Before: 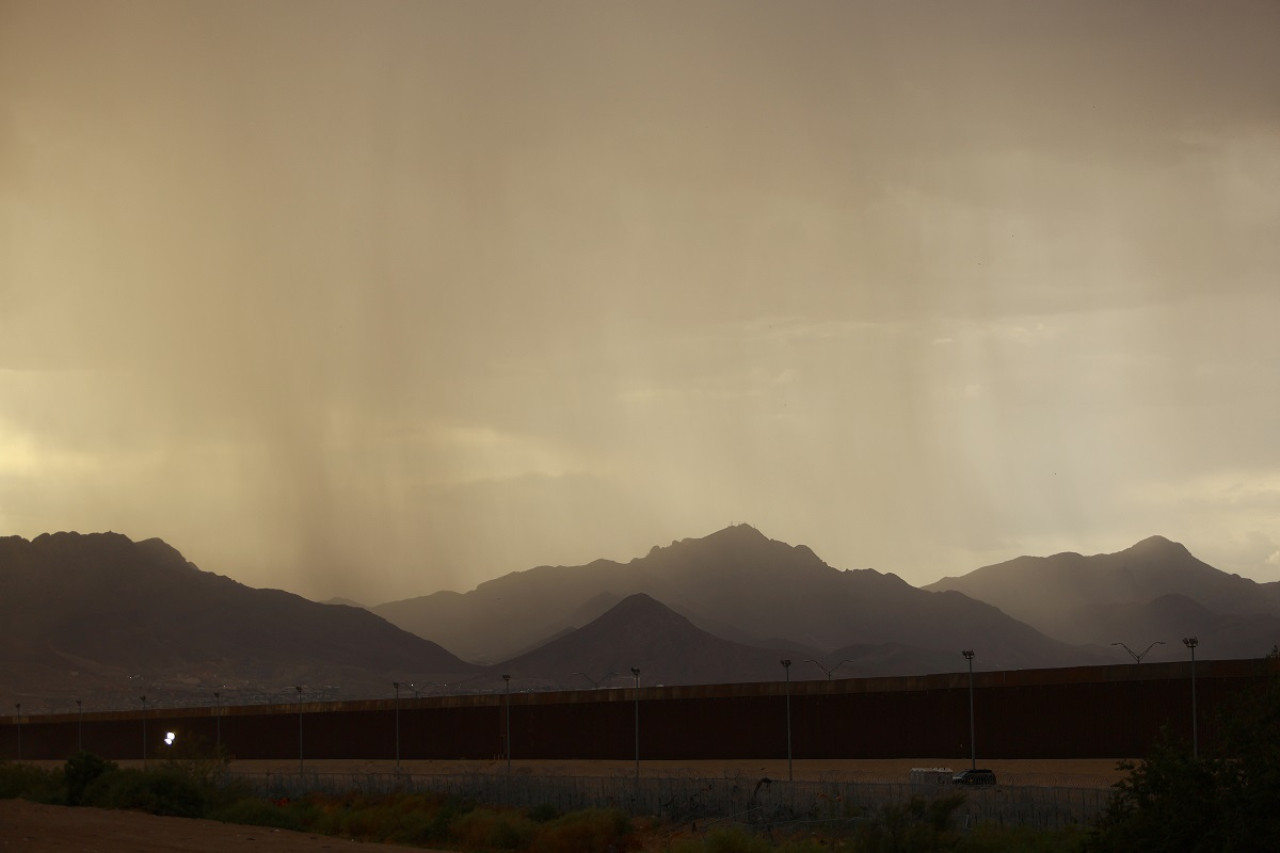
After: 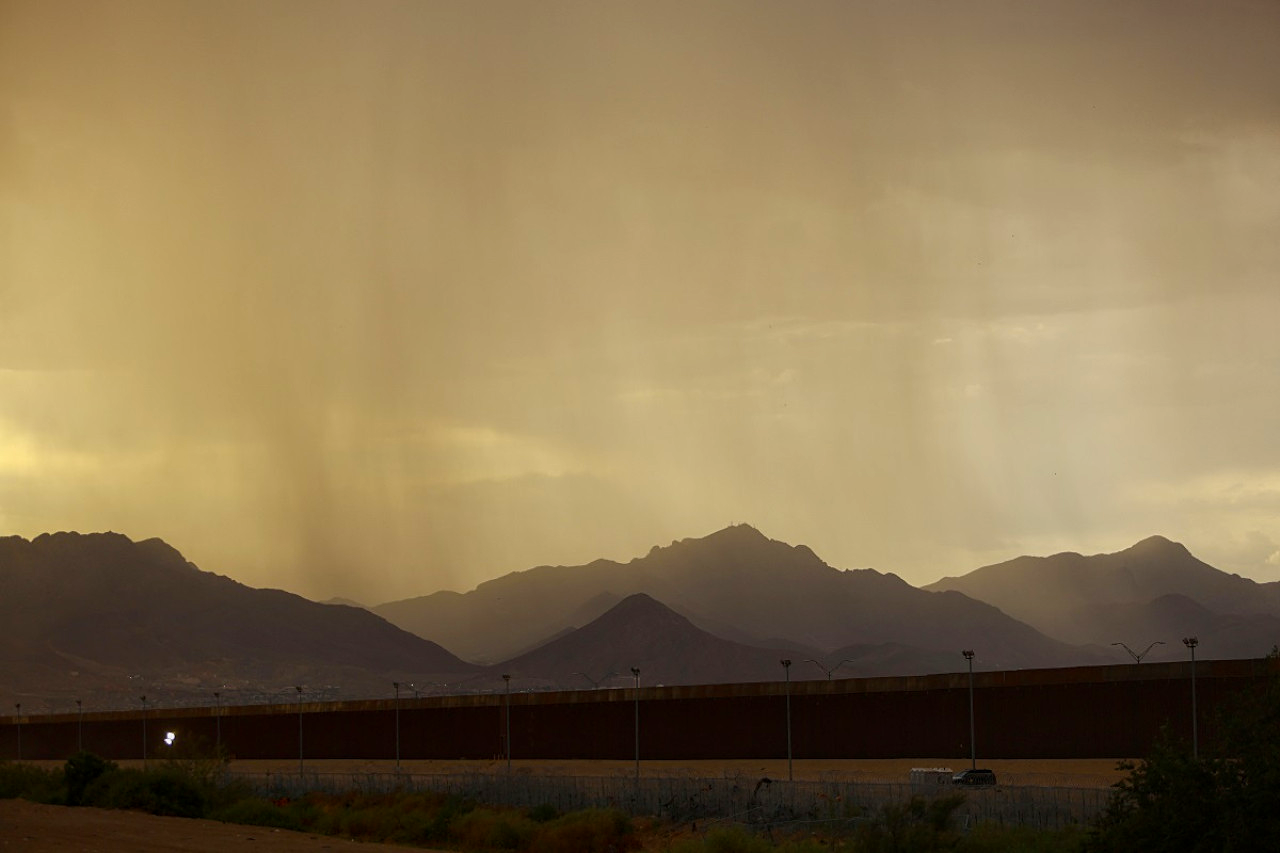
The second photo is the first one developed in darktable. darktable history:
local contrast: on, module defaults
sharpen: amount 0.201
exposure: compensate highlight preservation false
color balance rgb: linear chroma grading › global chroma 40.078%, perceptual saturation grading › global saturation 0.463%
